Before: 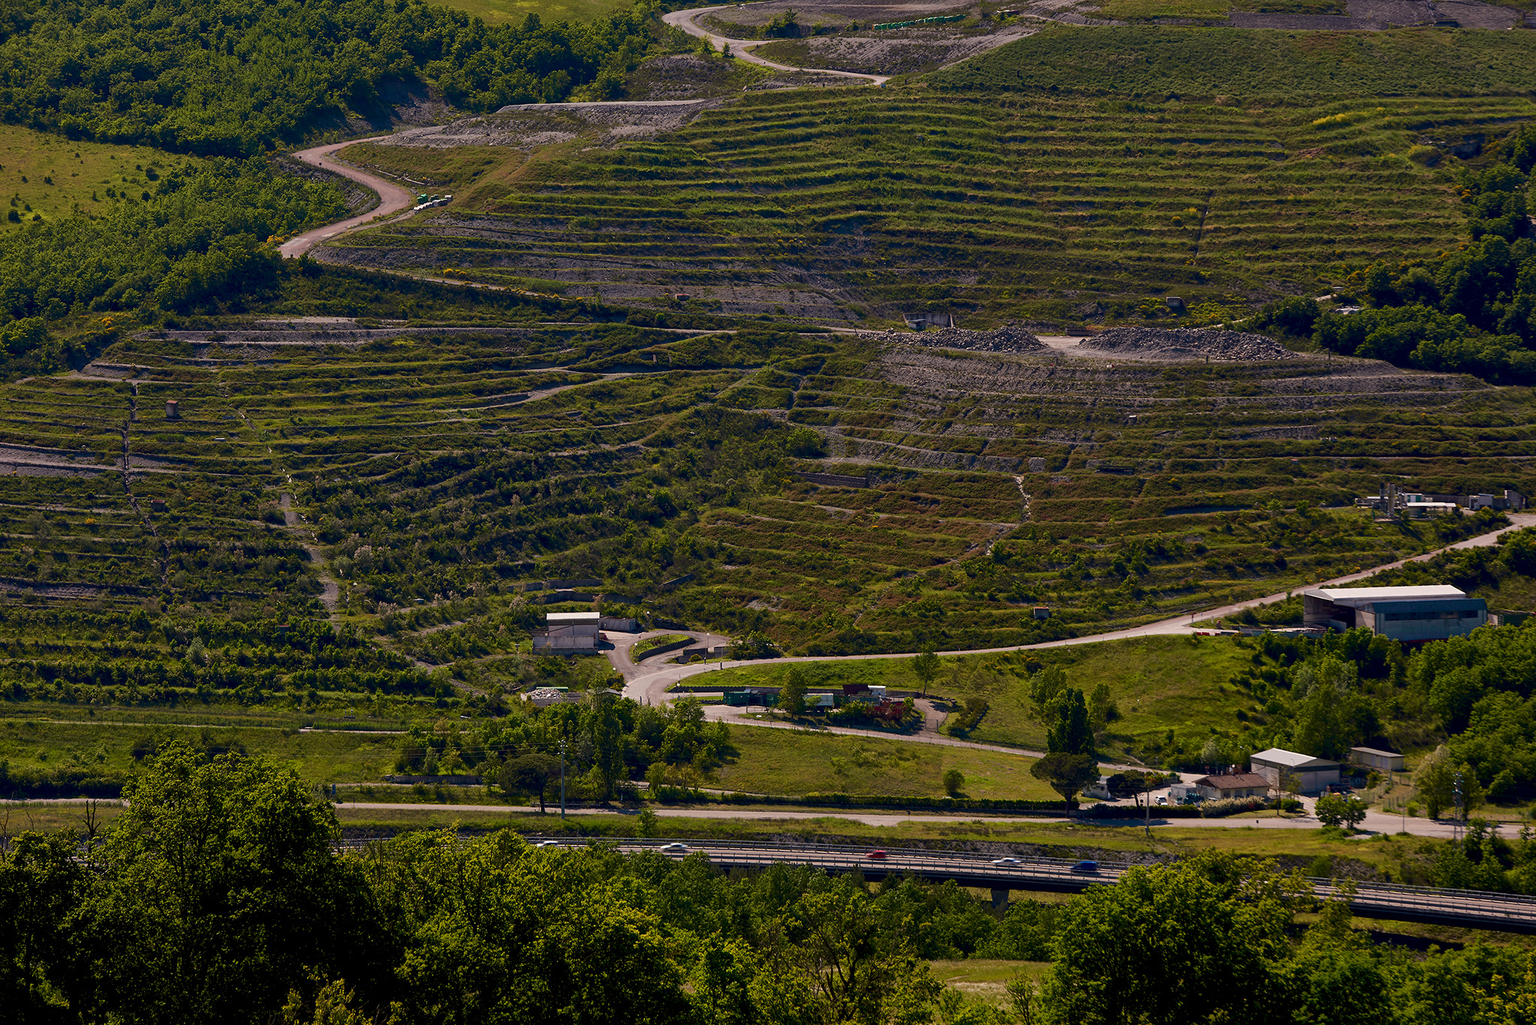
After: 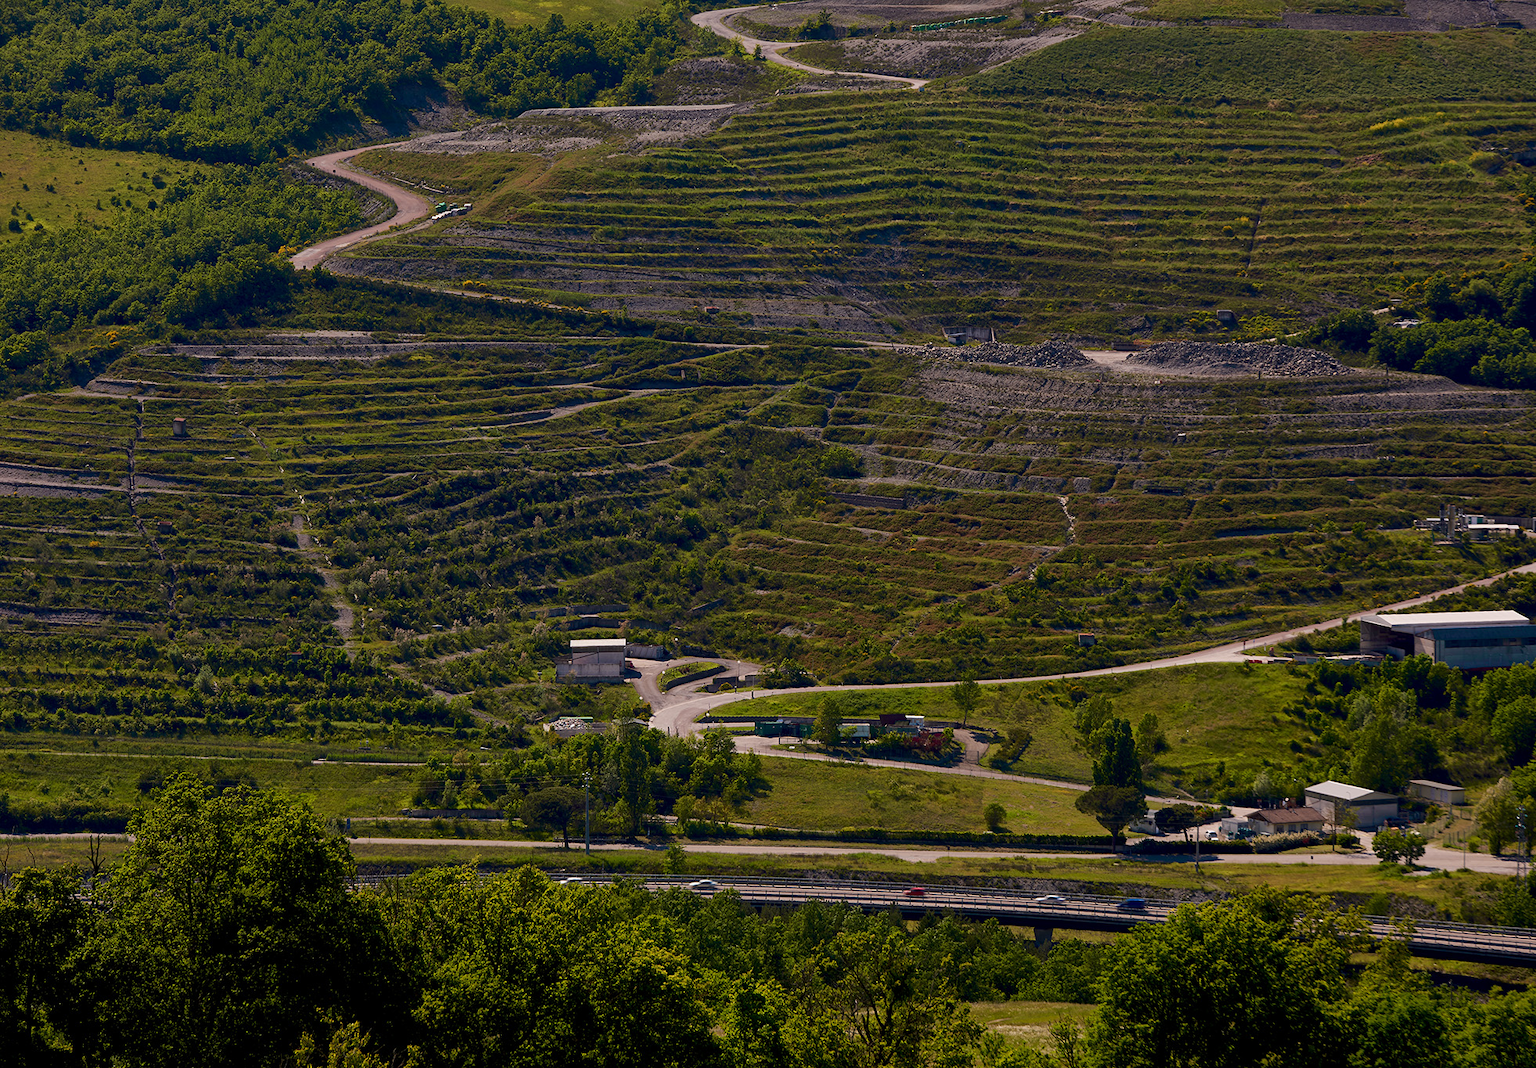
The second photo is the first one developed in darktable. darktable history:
crop: right 4.126%, bottom 0.031%
exposure: compensate highlight preservation false
